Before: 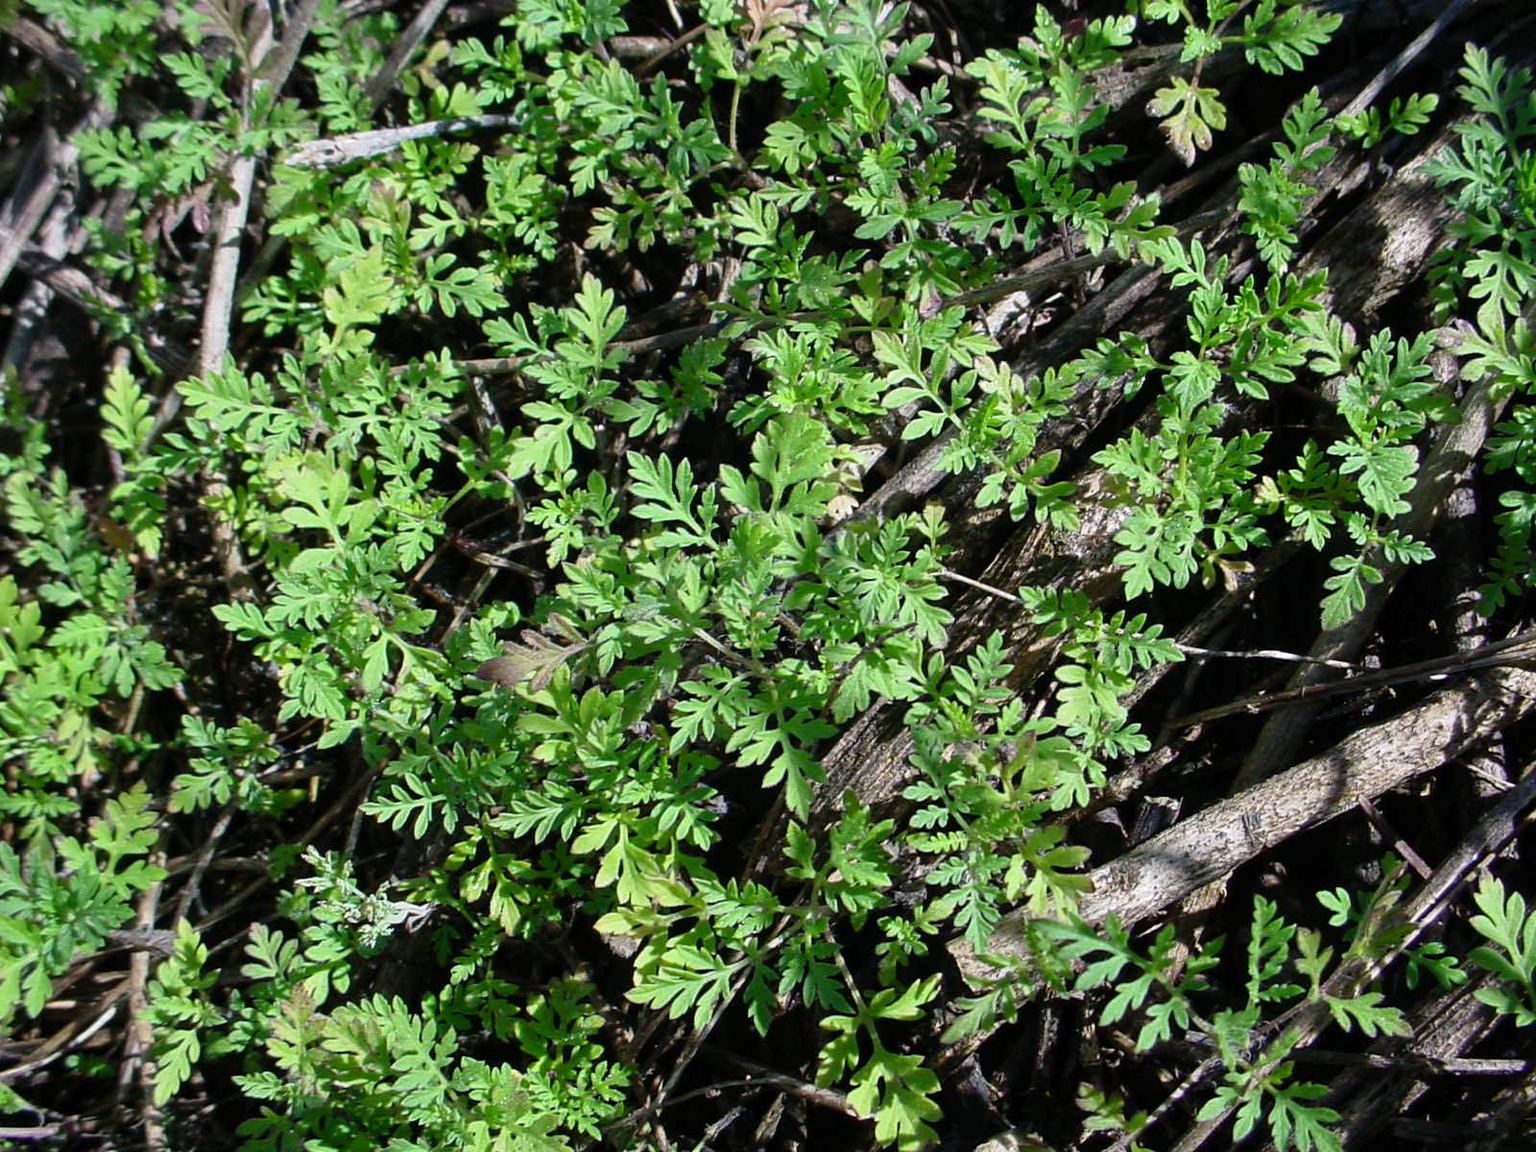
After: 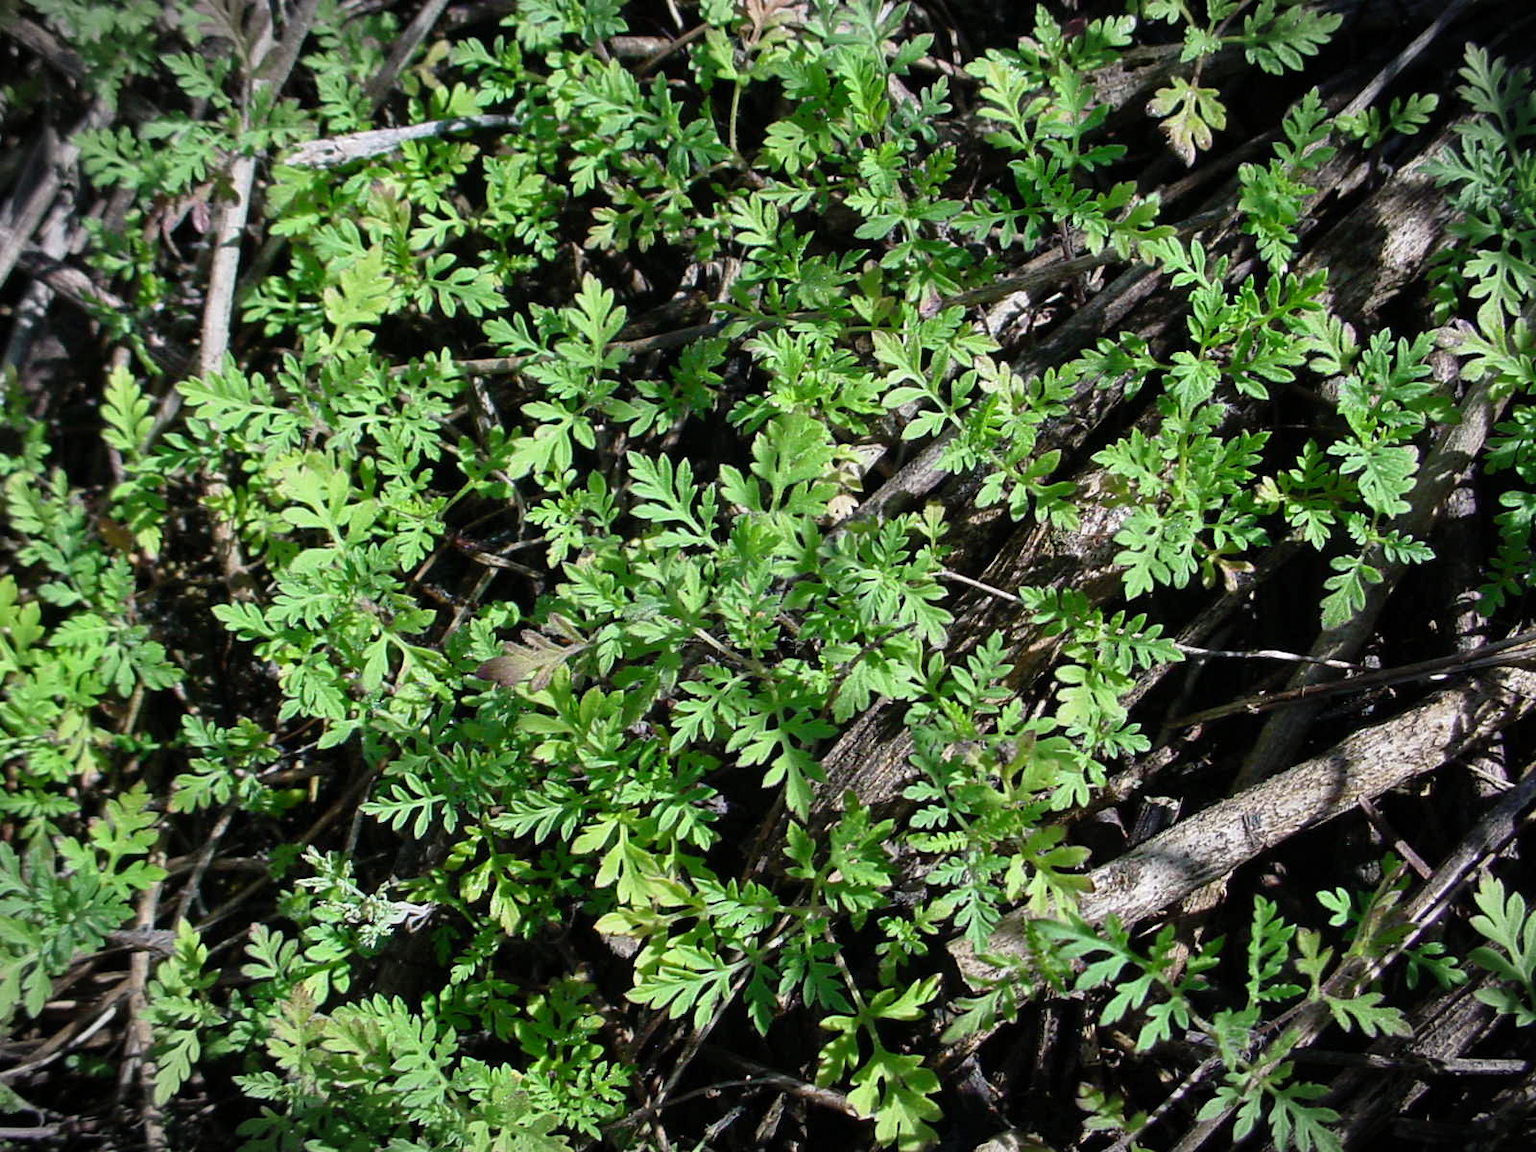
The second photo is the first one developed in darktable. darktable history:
vignetting: fall-off start 100.6%, width/height ratio 1.321
